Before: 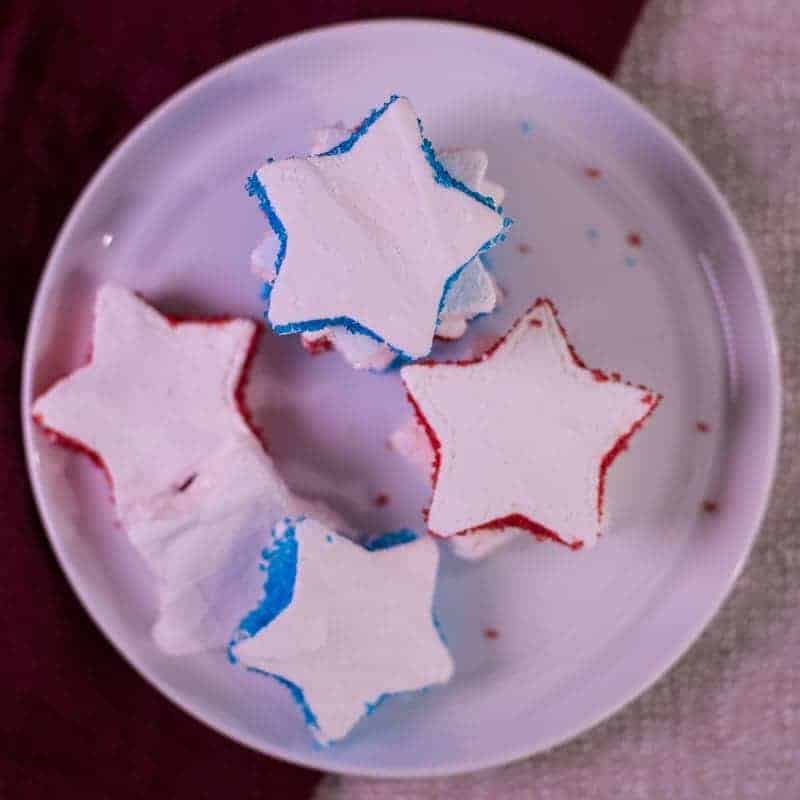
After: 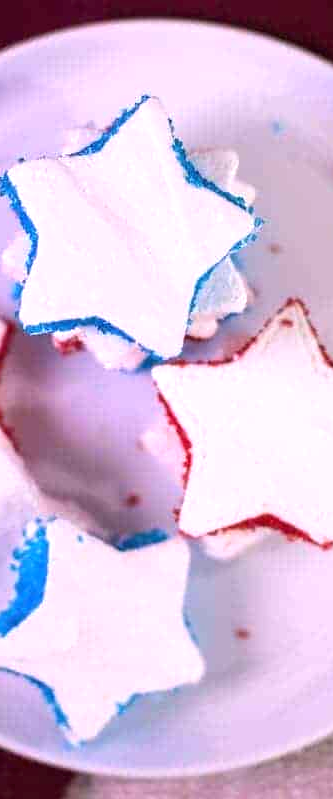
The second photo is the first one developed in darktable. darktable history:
crop: left 31.229%, right 27.105%
exposure: black level correction 0, exposure 0.9 EV, compensate highlight preservation false
